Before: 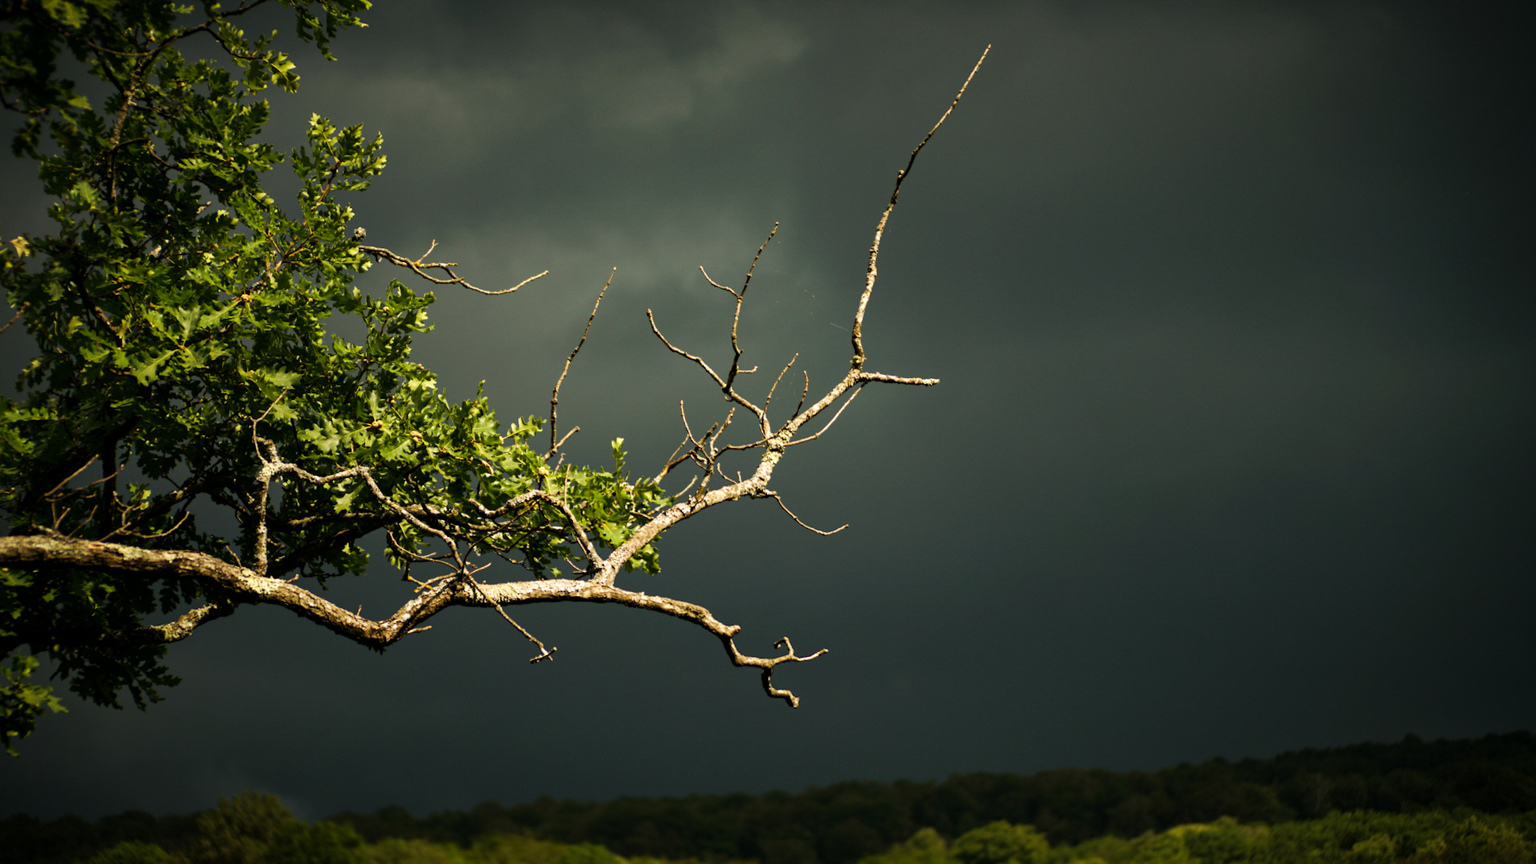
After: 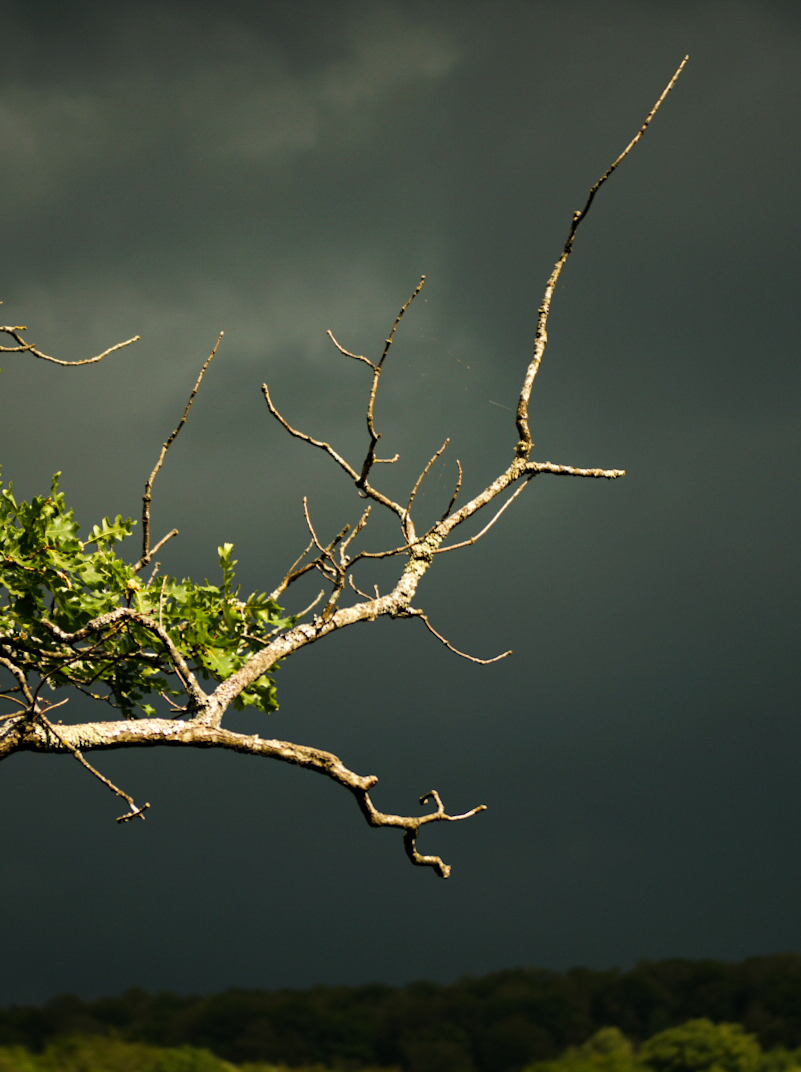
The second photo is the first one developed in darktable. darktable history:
tone equalizer: on, module defaults
crop: left 28.411%, right 29.534%
